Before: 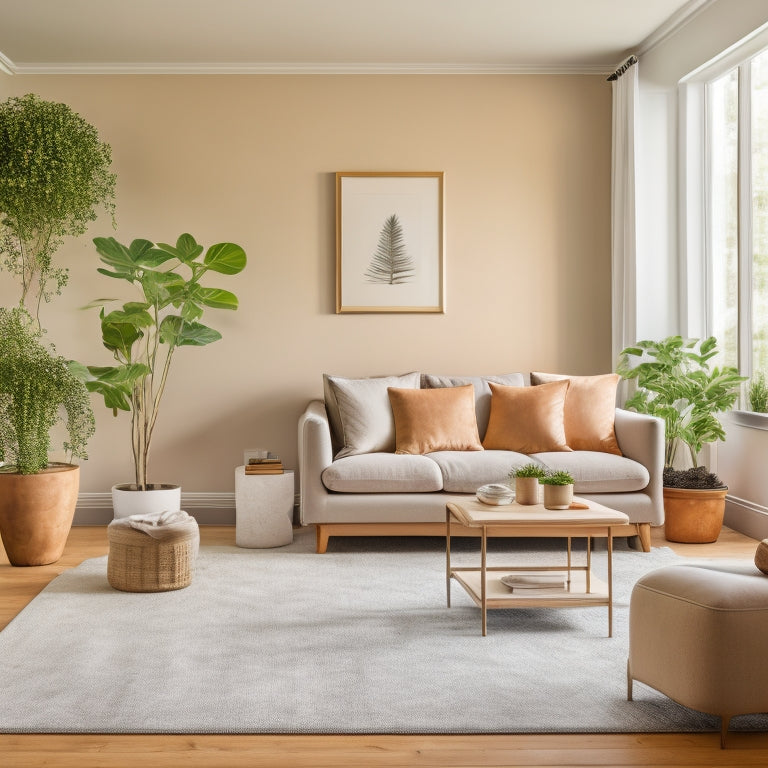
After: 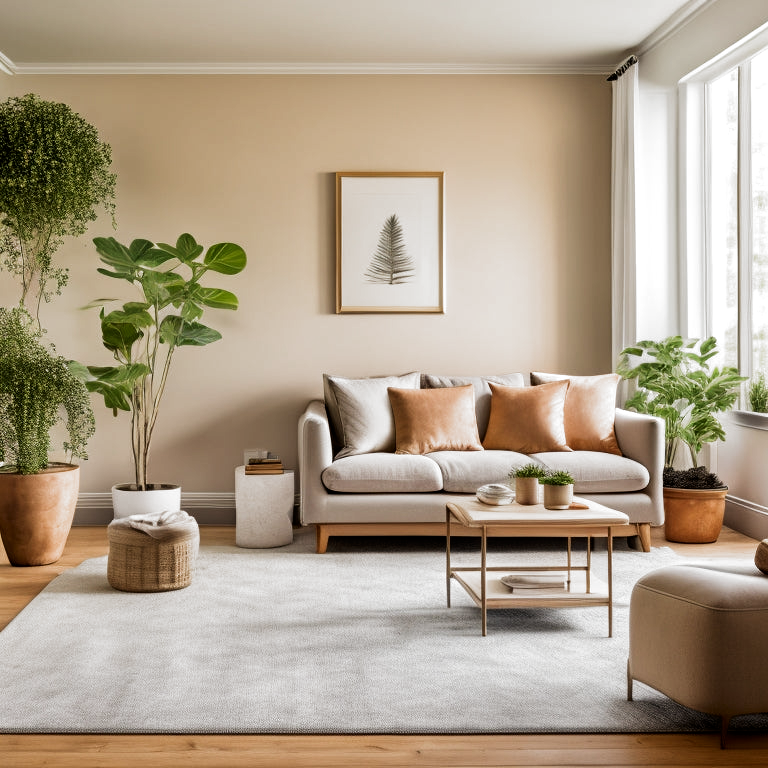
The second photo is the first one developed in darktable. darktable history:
contrast brightness saturation: brightness -0.09
filmic rgb: black relative exposure -8.2 EV, white relative exposure 2.2 EV, threshold 3 EV, hardness 7.11, latitude 75%, contrast 1.325, highlights saturation mix -2%, shadows ↔ highlights balance 30%, preserve chrominance RGB euclidean norm, color science v5 (2021), contrast in shadows safe, contrast in highlights safe, enable highlight reconstruction true
